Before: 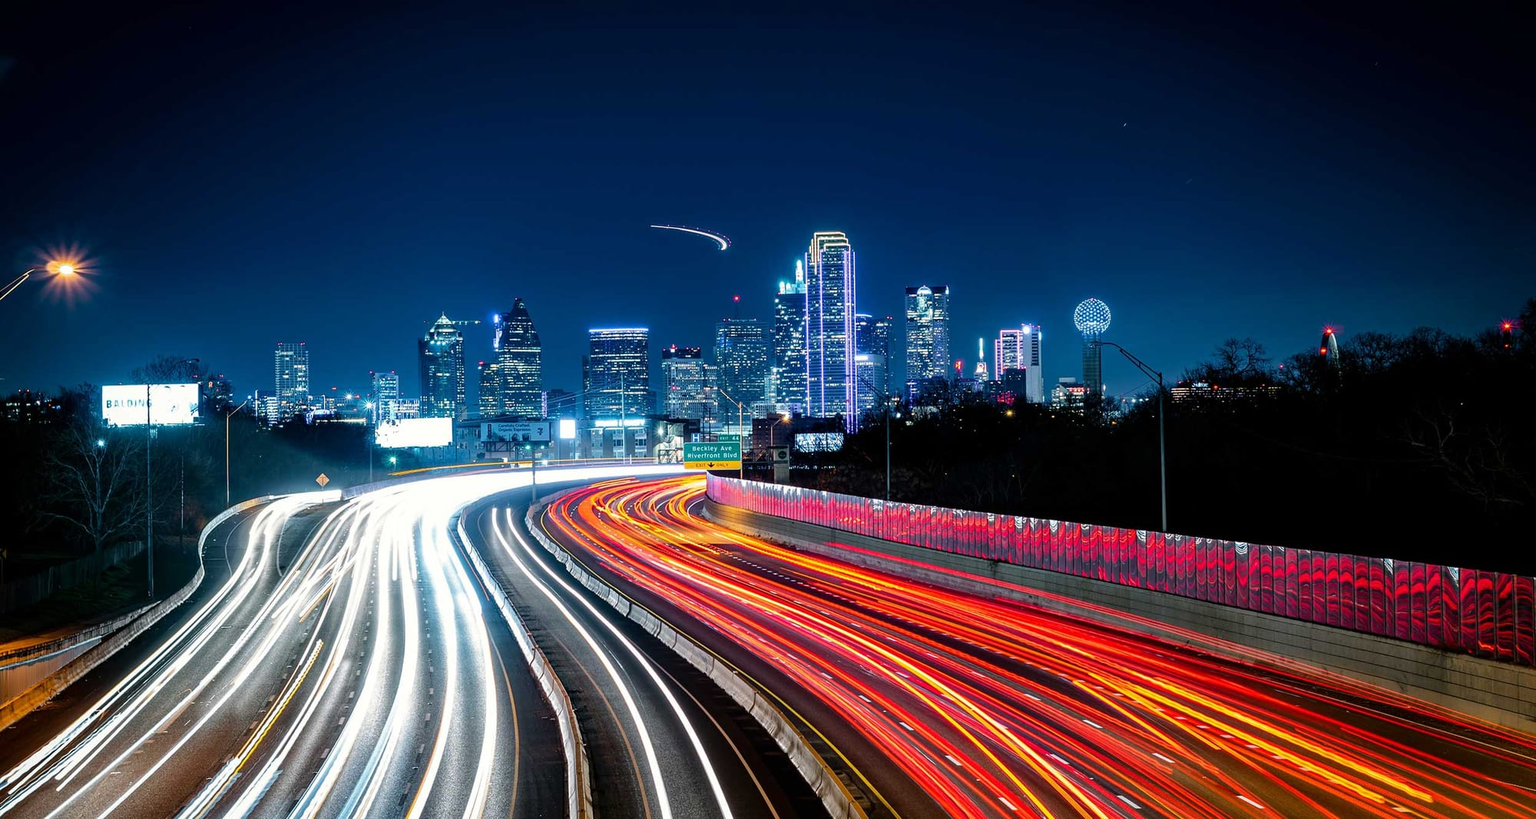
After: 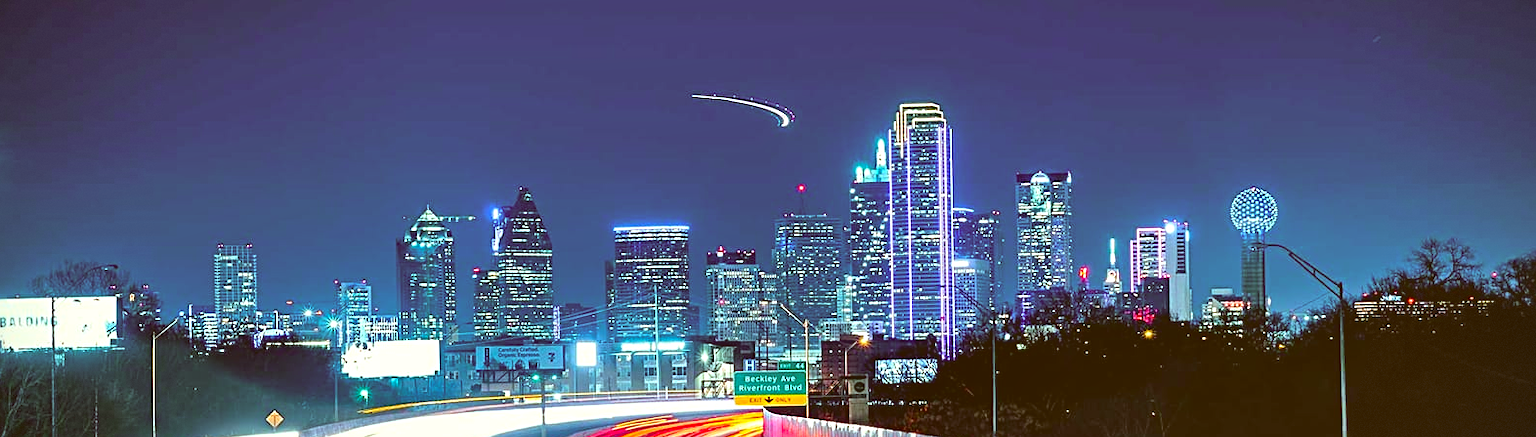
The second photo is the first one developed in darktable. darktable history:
color correction: highlights a* -6.1, highlights b* 9.44, shadows a* 10.34, shadows b* 23.4
exposure: exposure 0.69 EV, compensate exposure bias true, compensate highlight preservation false
crop: left 6.982%, top 18.47%, right 14.374%, bottom 39.483%
tone equalizer: on, module defaults
shadows and highlights: soften with gaussian
vignetting: brightness -0.41, saturation -0.303, dithering 8-bit output
contrast brightness saturation: contrast -0.197, saturation 0.187
sharpen: radius 2.737
